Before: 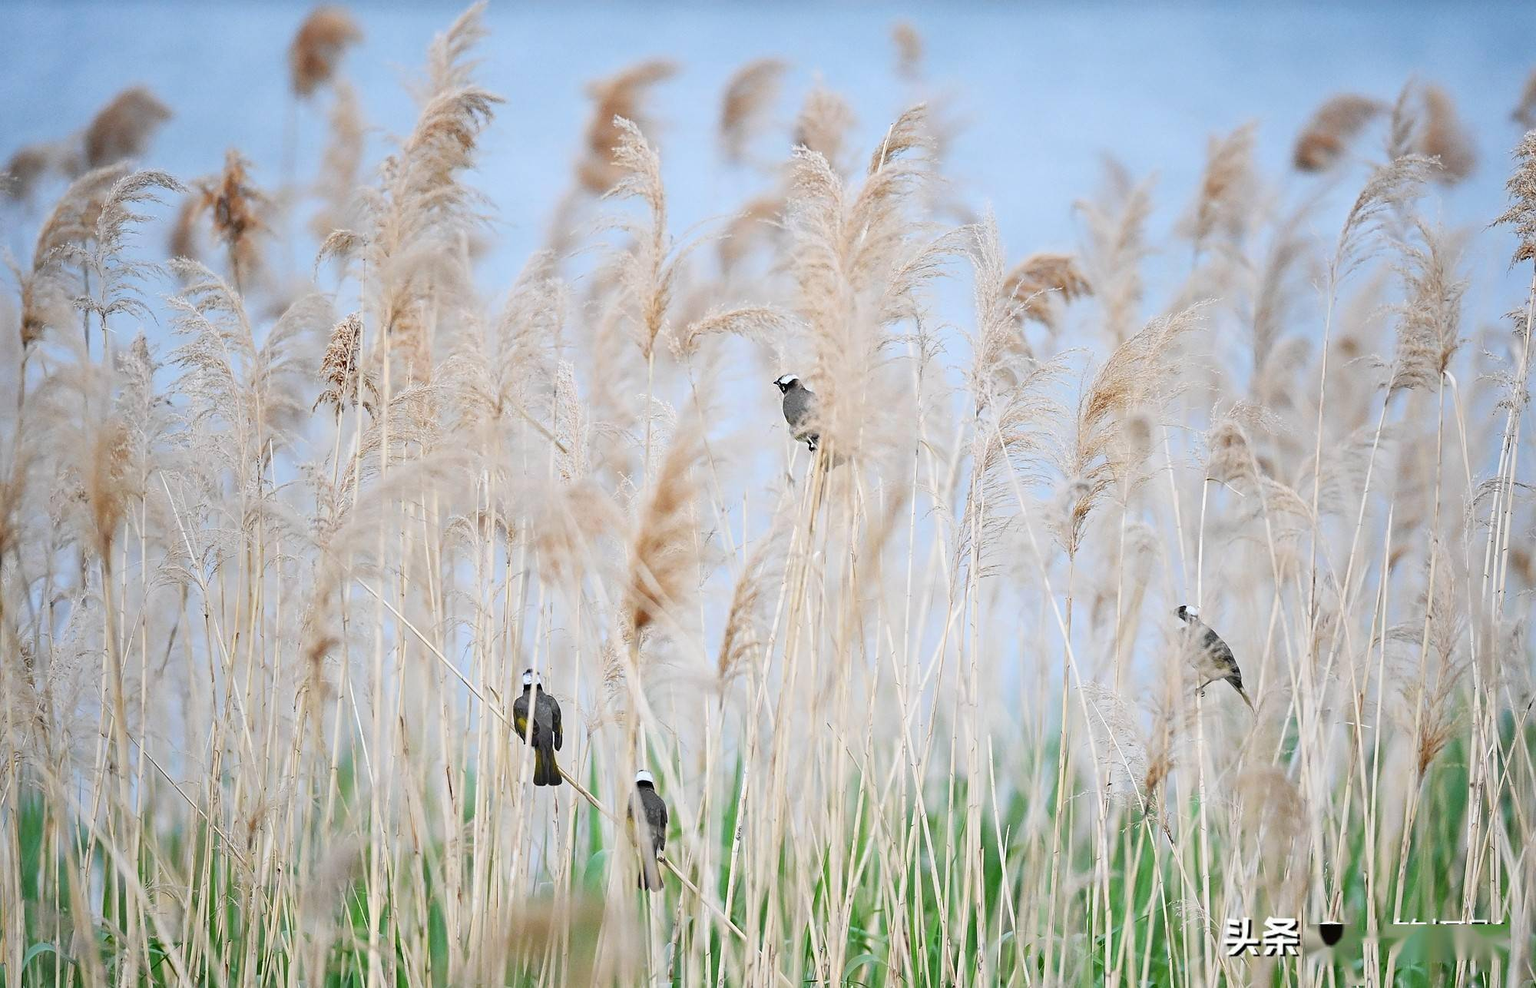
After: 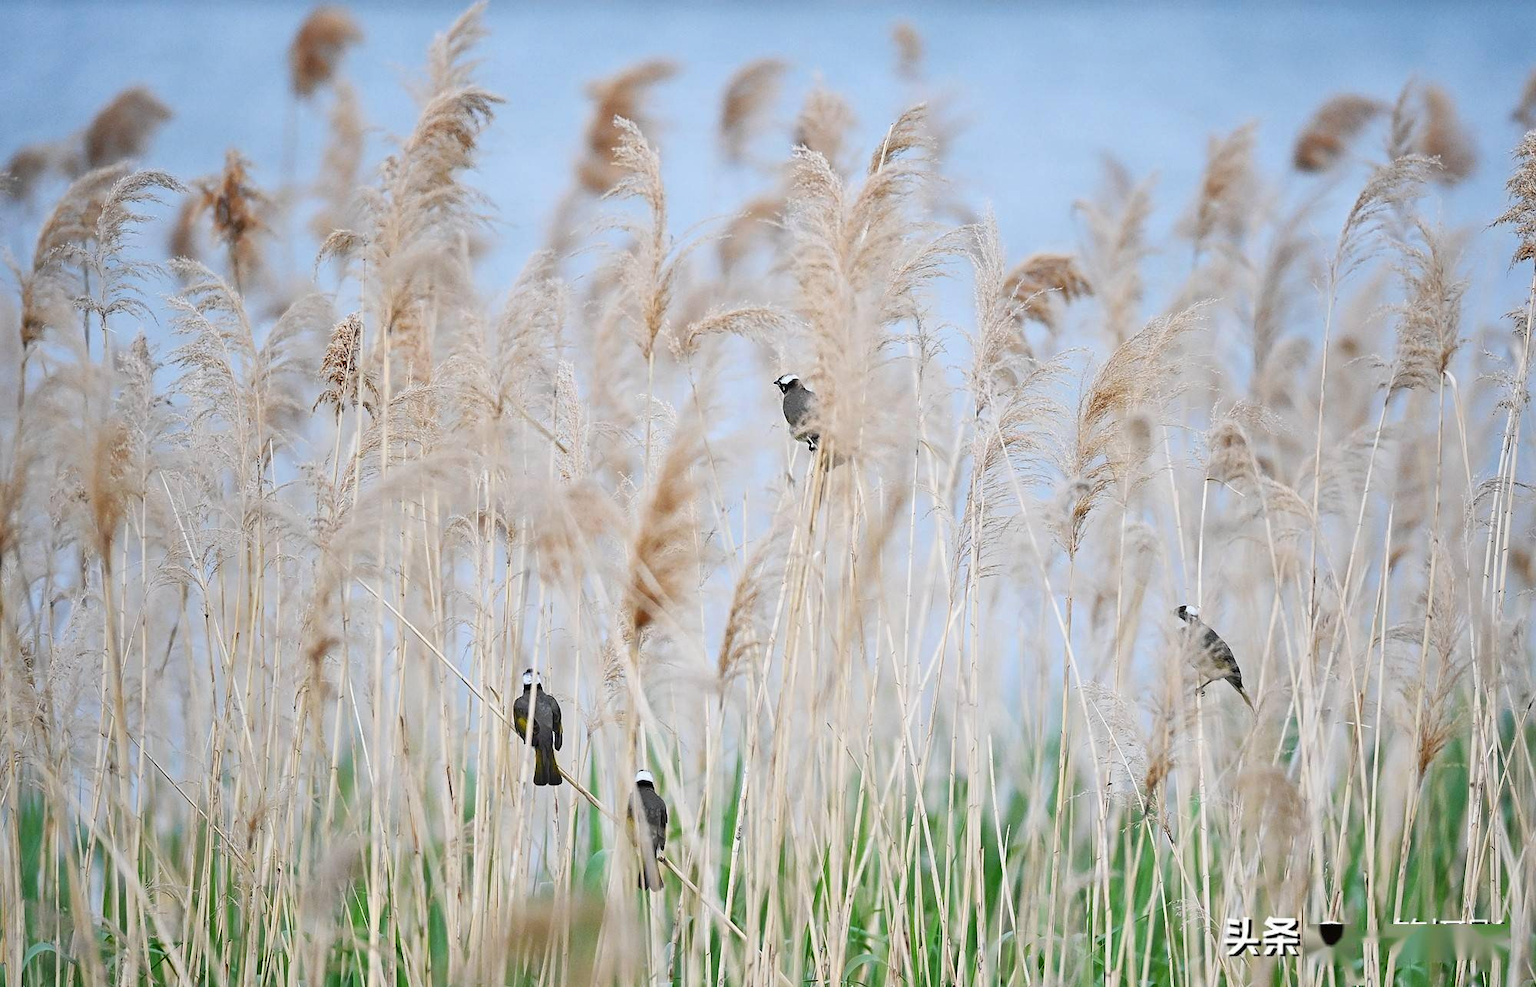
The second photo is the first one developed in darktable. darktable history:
shadows and highlights: radius 126.57, shadows 30.45, highlights -30.91, low approximation 0.01, soften with gaussian
